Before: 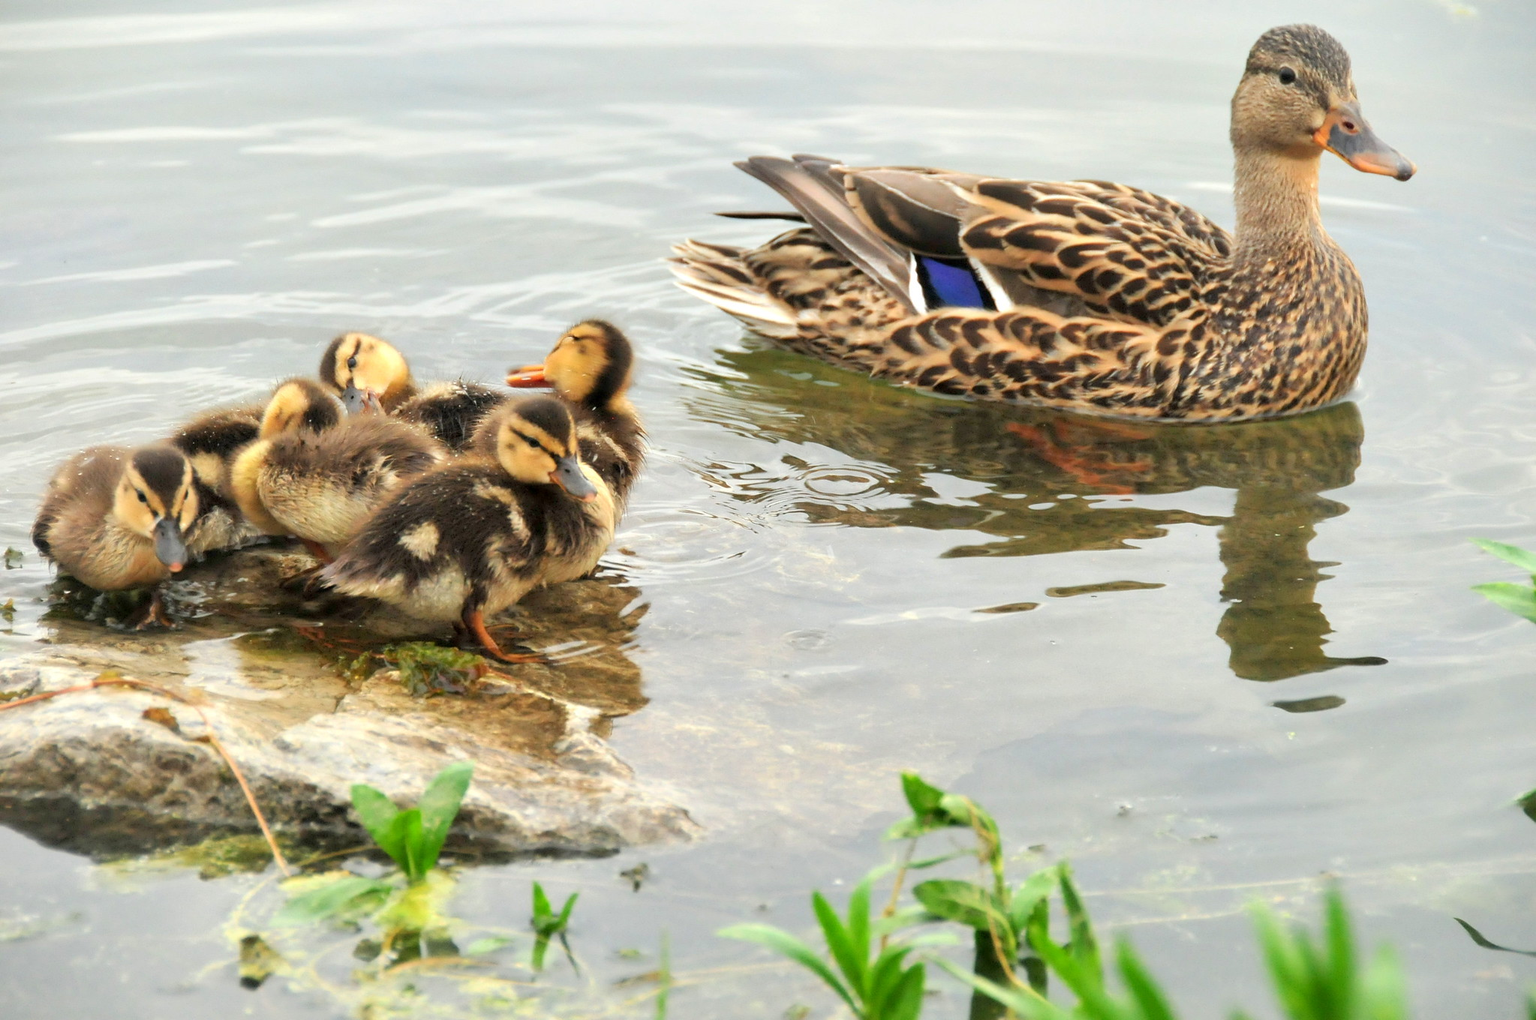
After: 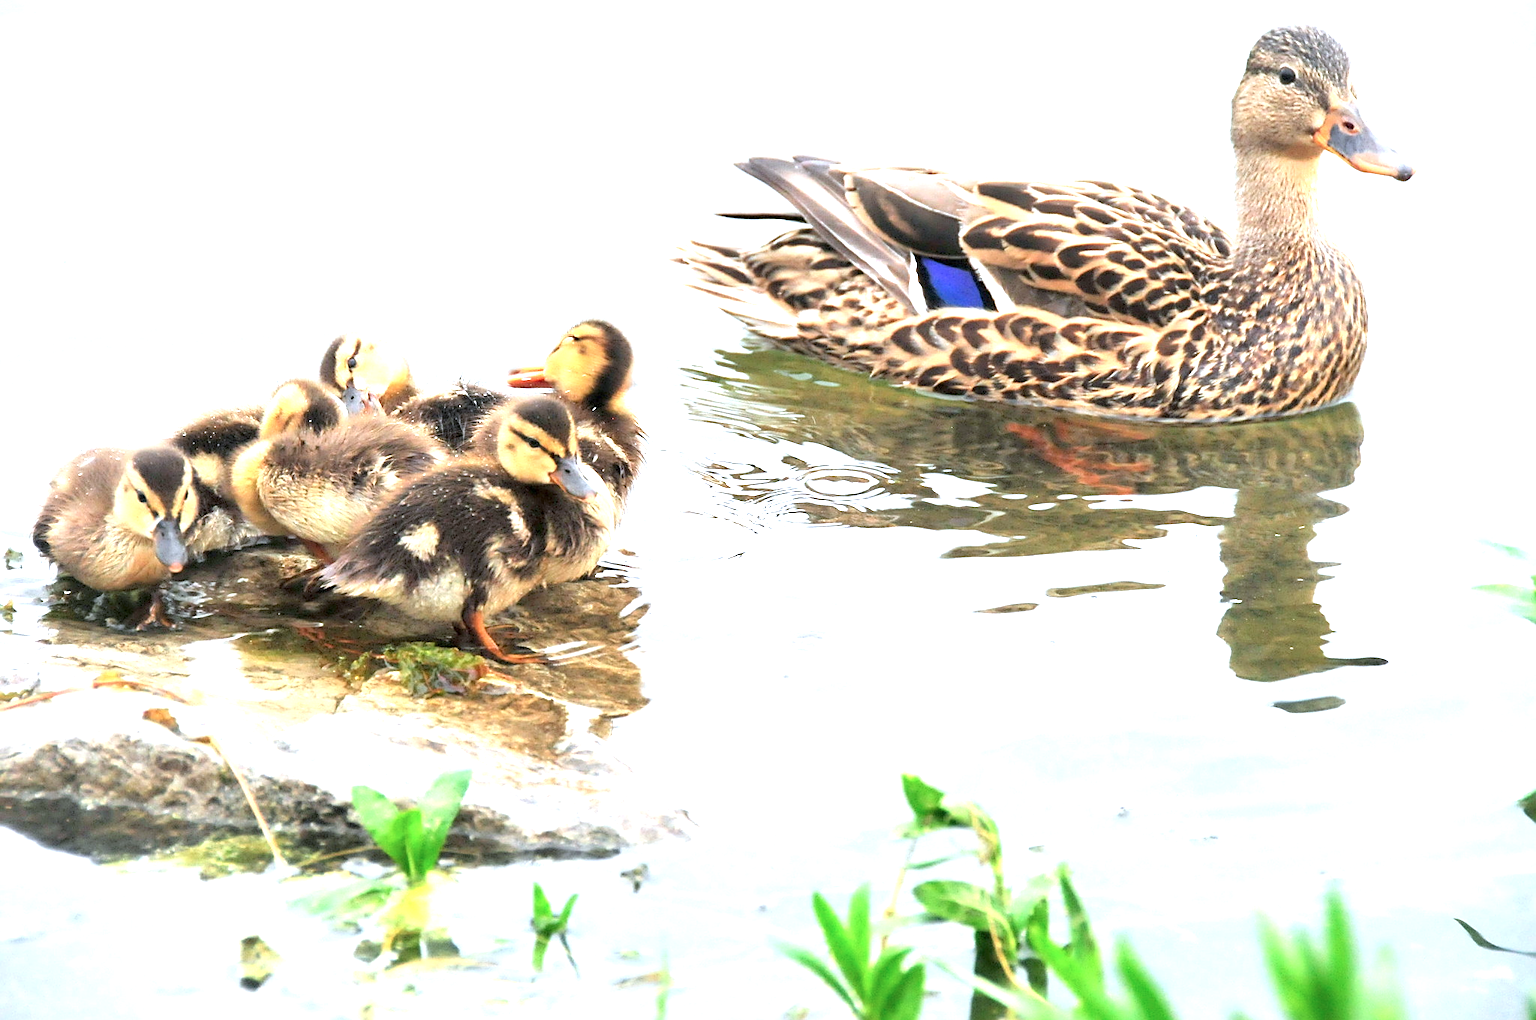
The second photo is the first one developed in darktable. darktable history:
exposure: black level correction 0, exposure 1.098 EV, compensate highlight preservation false
color calibration: illuminant as shot in camera, x 0.37, y 0.382, temperature 4320.68 K
sharpen: on, module defaults
